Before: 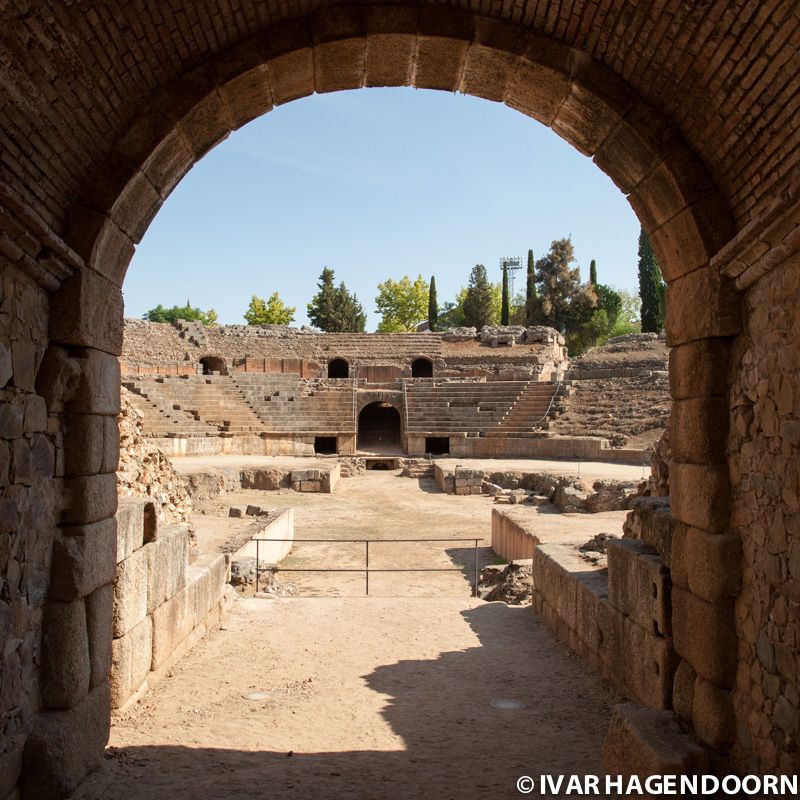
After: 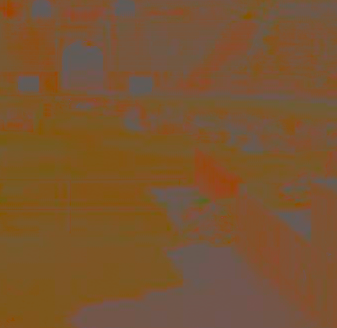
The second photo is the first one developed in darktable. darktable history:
crop: left 37.221%, top 45.169%, right 20.63%, bottom 13.777%
contrast brightness saturation: contrast -0.99, brightness -0.17, saturation 0.75
